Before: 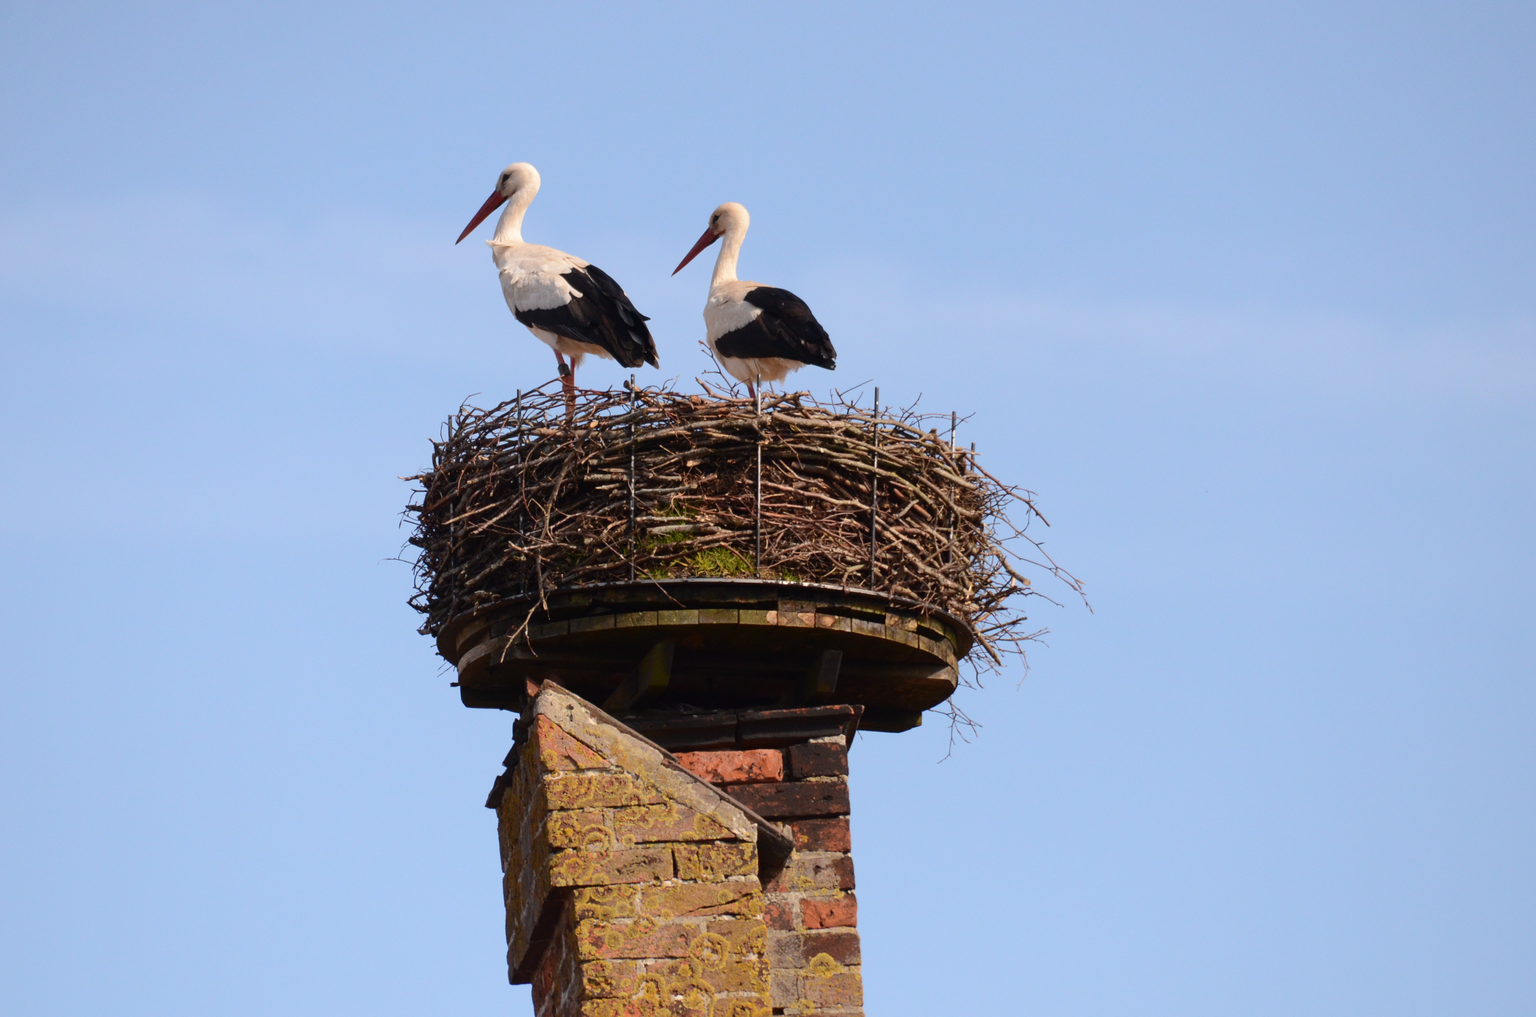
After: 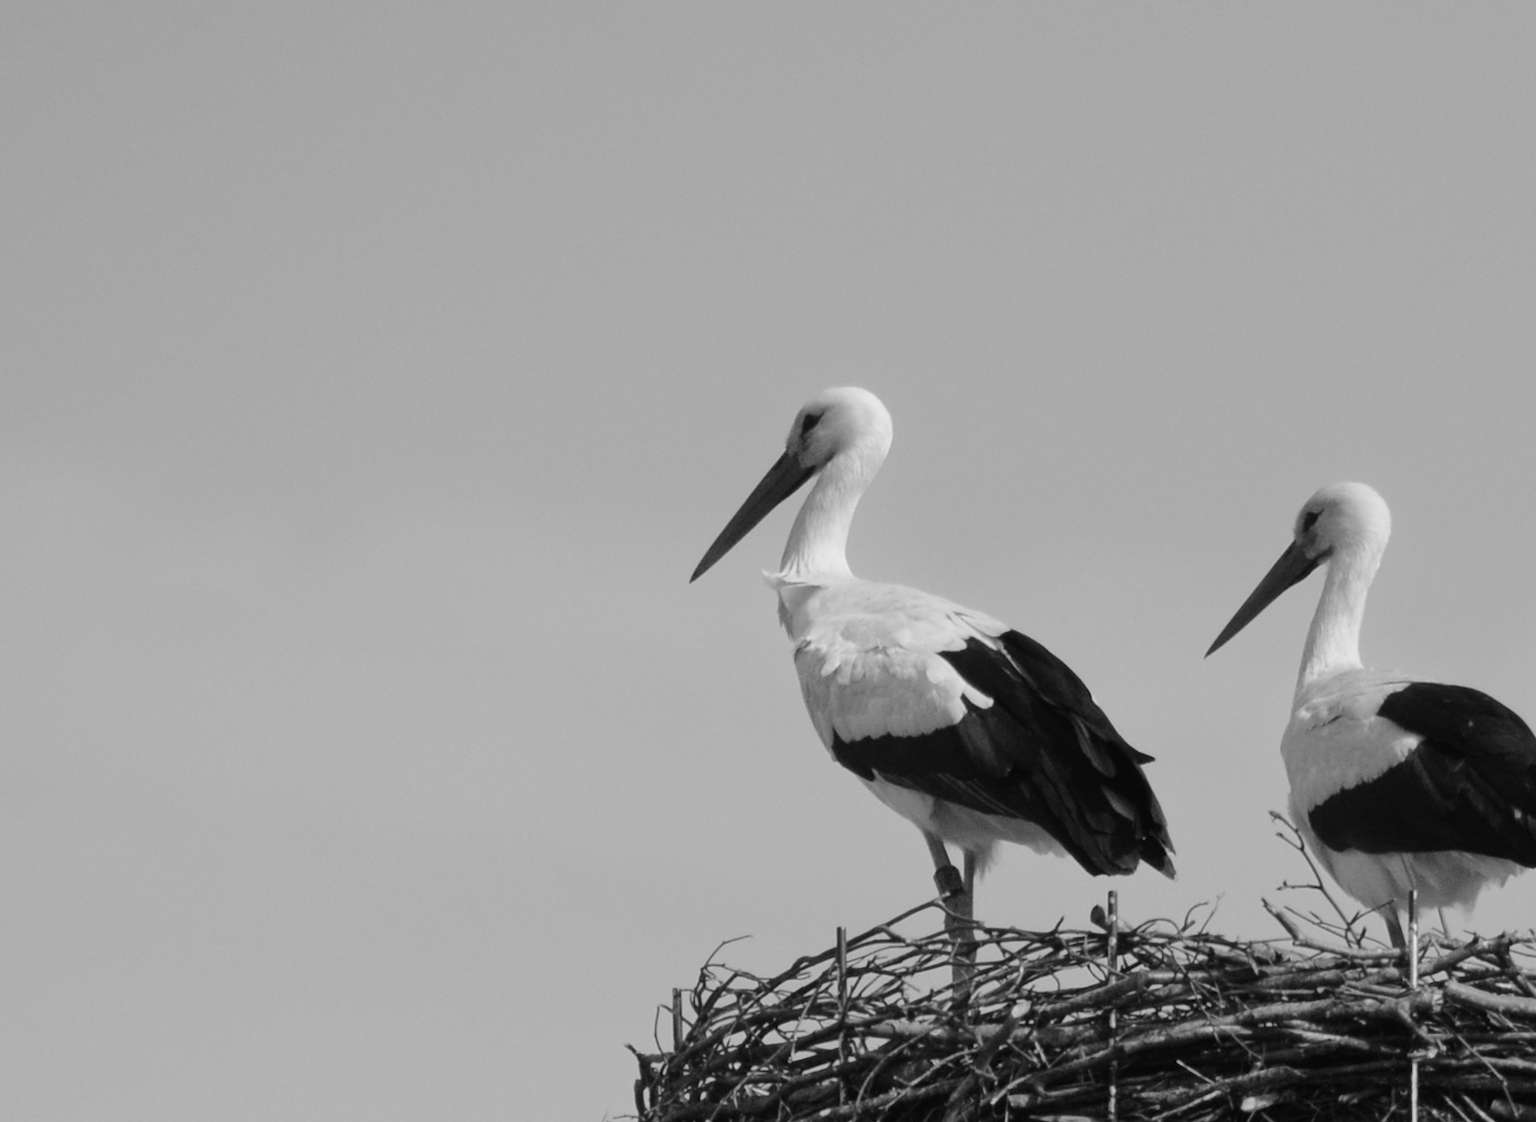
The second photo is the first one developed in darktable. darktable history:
monochrome: a -71.75, b 75.82
crop and rotate: left 10.817%, top 0.062%, right 47.194%, bottom 53.626%
grain: coarseness 0.81 ISO, strength 1.34%, mid-tones bias 0%
